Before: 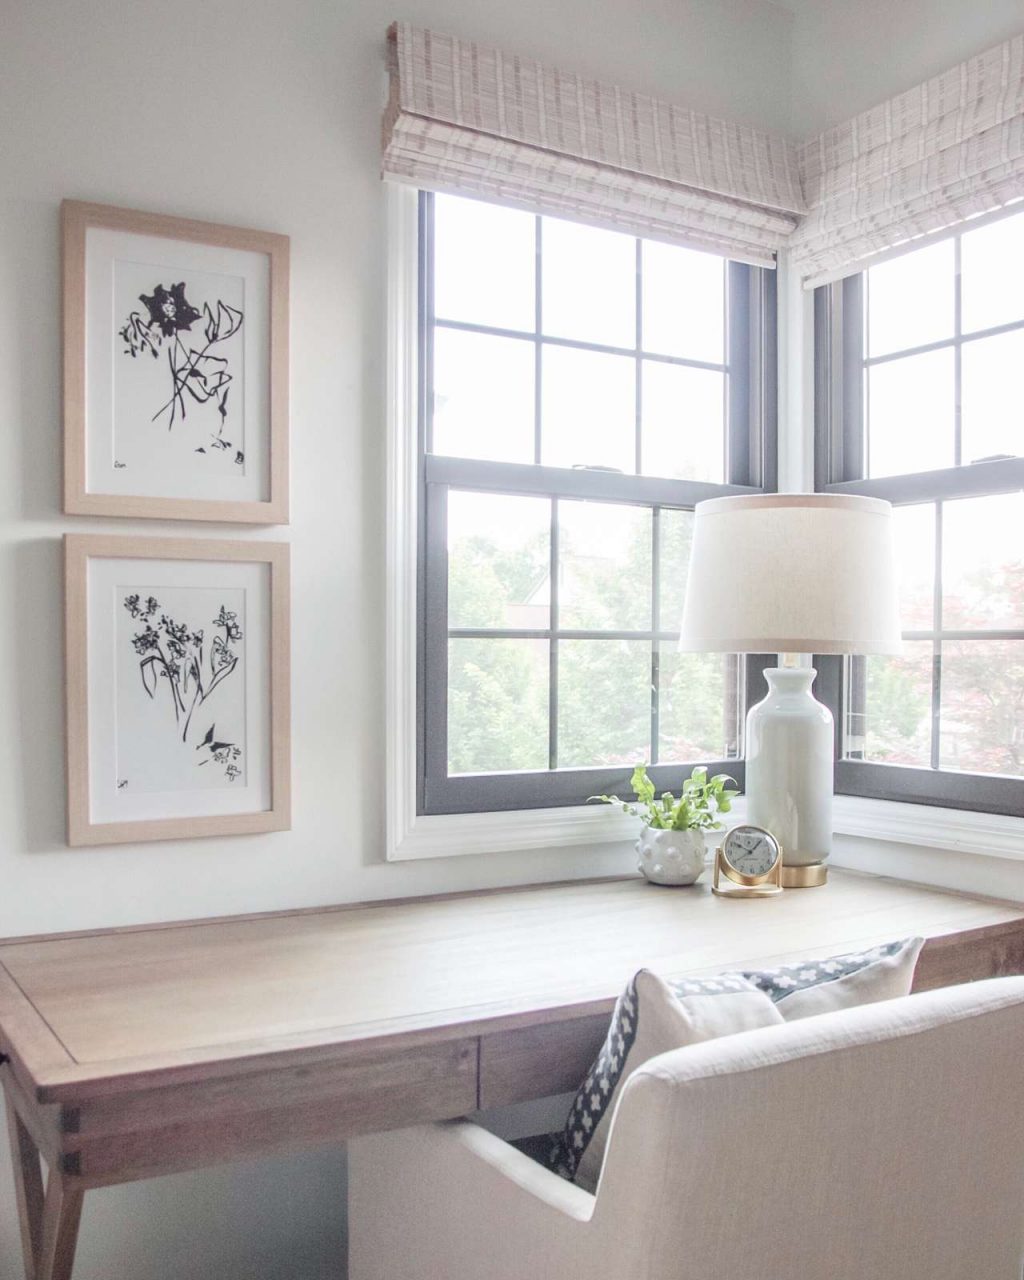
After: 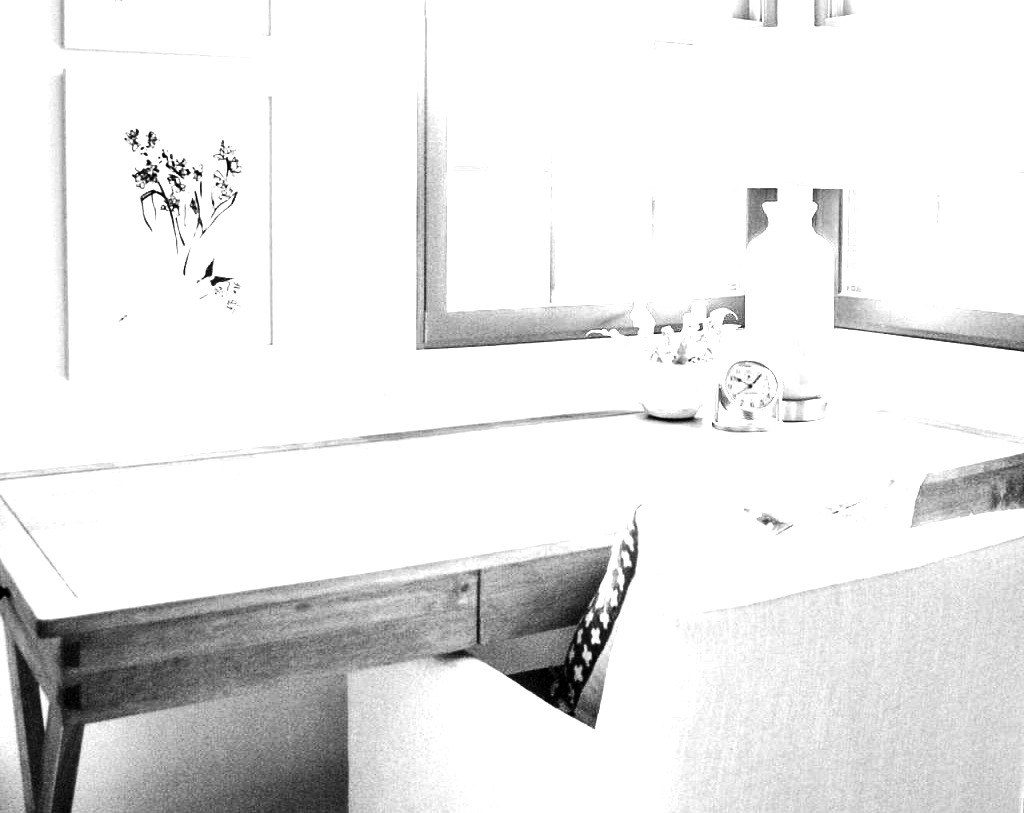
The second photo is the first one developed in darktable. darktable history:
crop and rotate: top 36.435%
base curve: curves: ch0 [(0, 0) (0.036, 0.025) (0.121, 0.166) (0.206, 0.329) (0.605, 0.79) (1, 1)], preserve colors none
color balance rgb: shadows lift › luminance -21.66%, shadows lift › chroma 6.57%, shadows lift › hue 270°, power › chroma 0.68%, power › hue 60°, highlights gain › luminance 6.08%, highlights gain › chroma 1.33%, highlights gain › hue 90°, global offset › luminance -0.87%, perceptual saturation grading › global saturation 26.86%, perceptual saturation grading › highlights -28.39%, perceptual saturation grading › mid-tones 15.22%, perceptual saturation grading › shadows 33.98%, perceptual brilliance grading › highlights 10%, perceptual brilliance grading › mid-tones 5%
levels: levels [0.044, 0.475, 0.791]
color correction: highlights a* -9.73, highlights b* -21.22
monochrome: on, module defaults
white balance: red 0.98, blue 1.034
